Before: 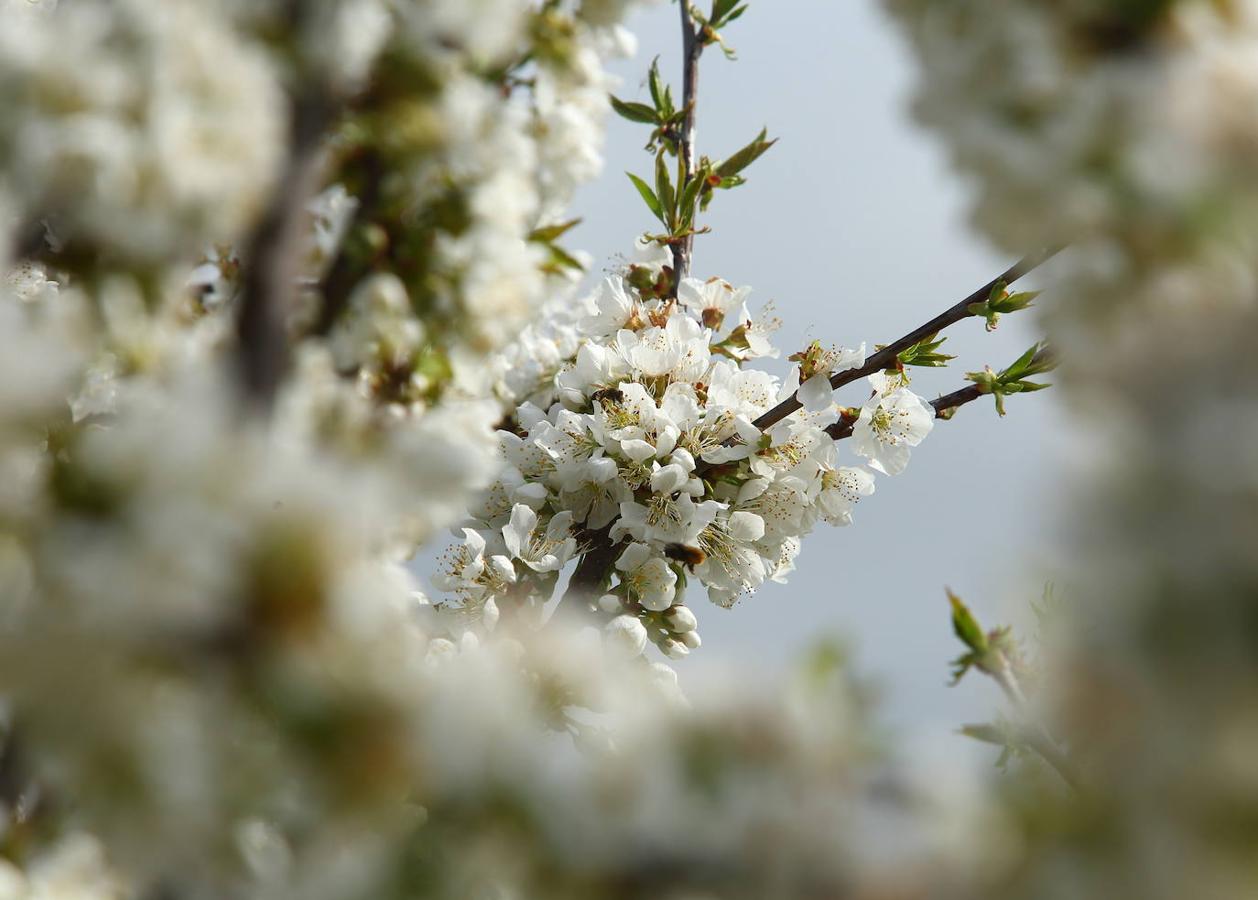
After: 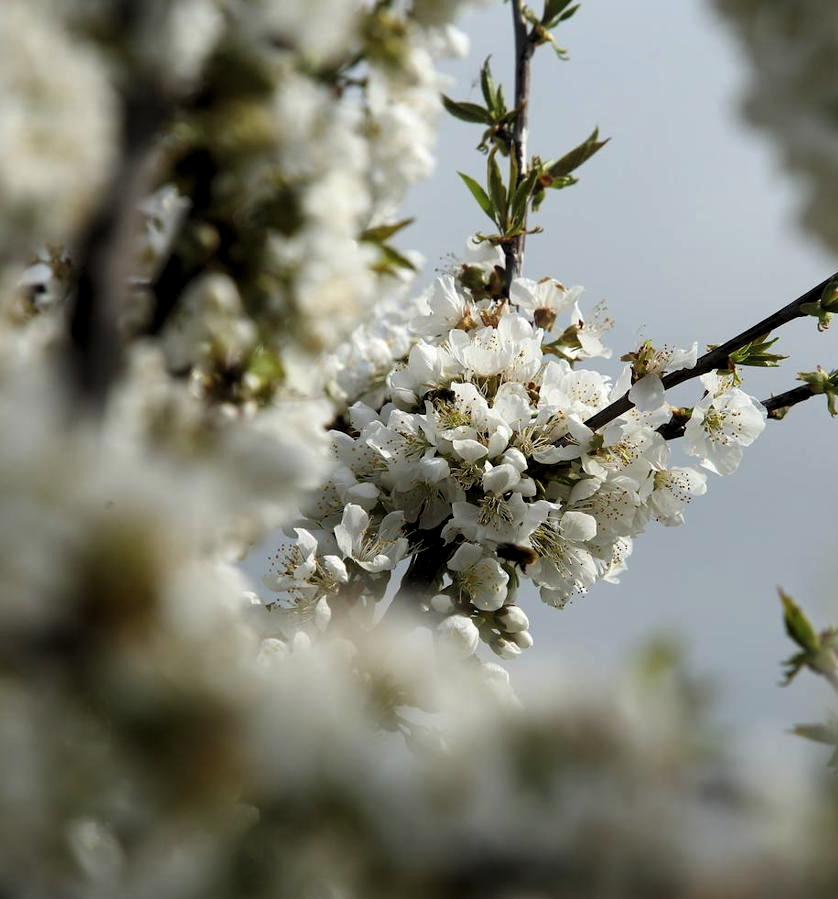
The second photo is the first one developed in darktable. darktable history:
levels: levels [0.116, 0.574, 1]
crop and rotate: left 13.409%, right 19.924%
color contrast: green-magenta contrast 0.96
